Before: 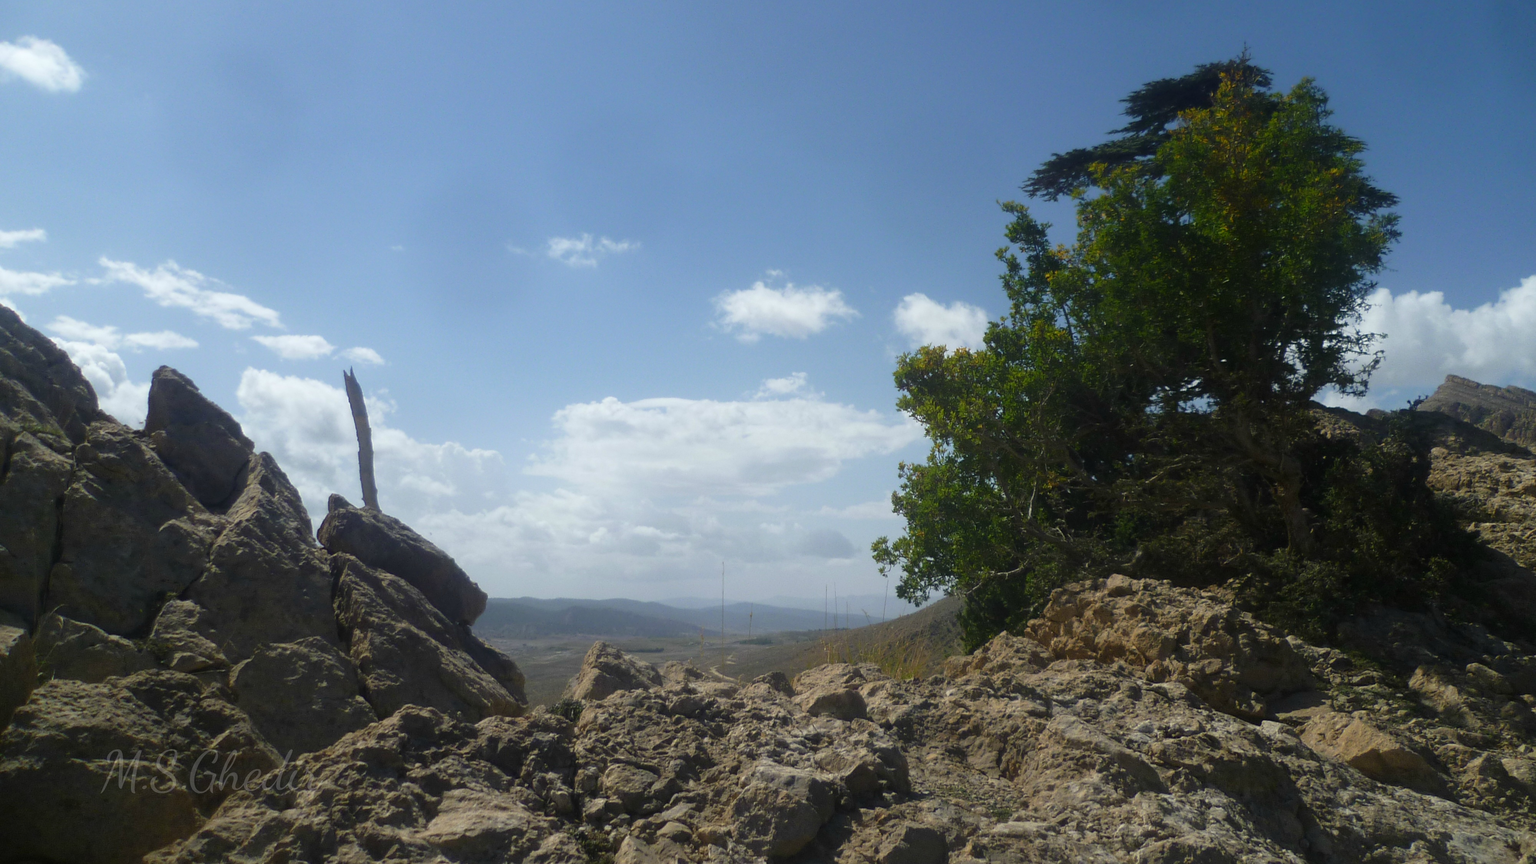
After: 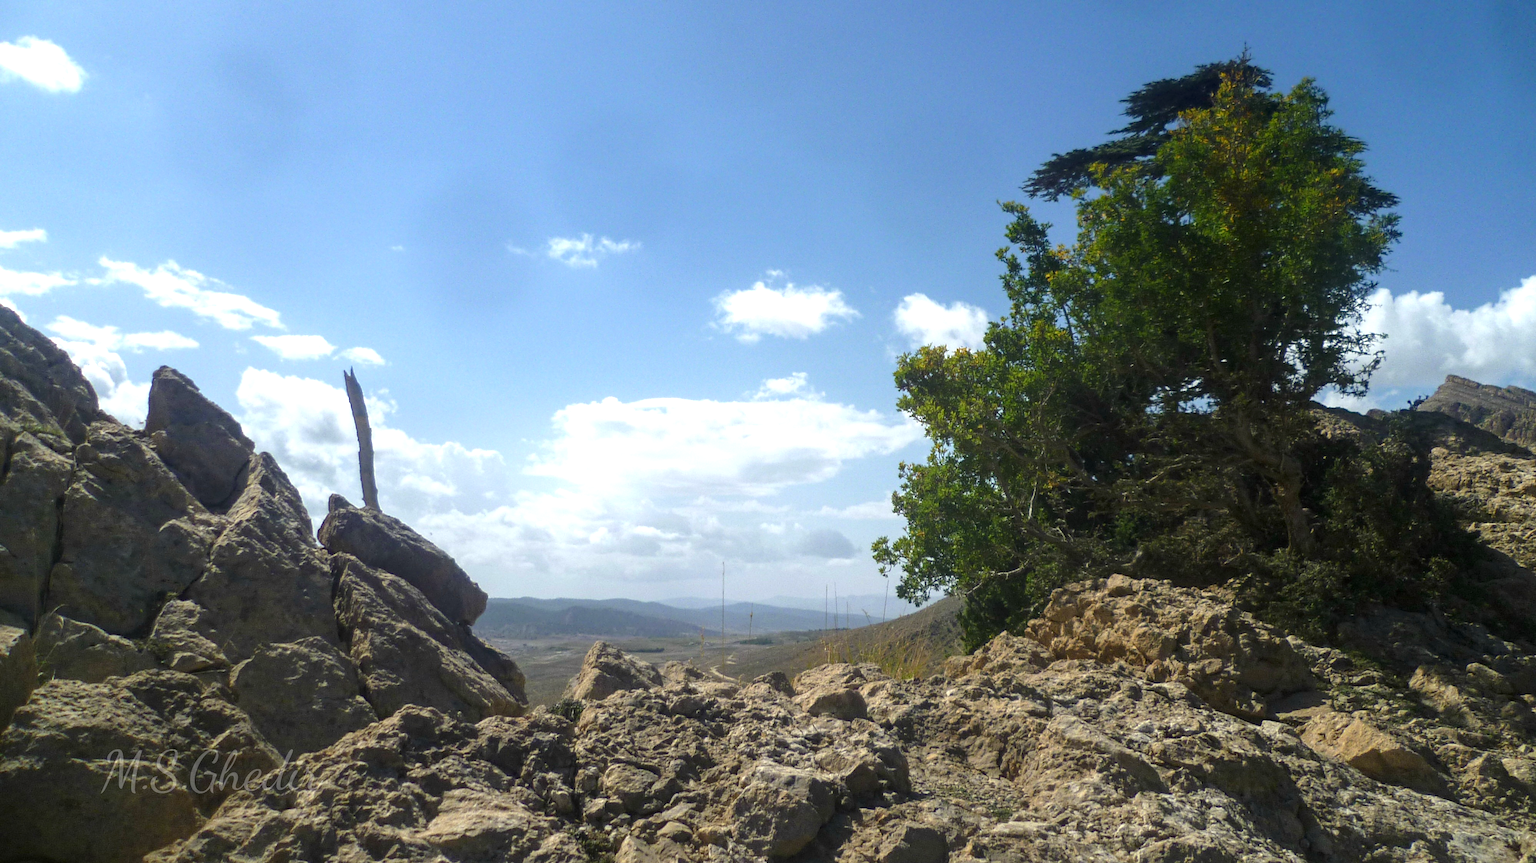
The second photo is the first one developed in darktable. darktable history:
color correction: highlights b* 0.016
haze removal: compatibility mode true, adaptive false
local contrast: on, module defaults
exposure: black level correction 0, exposure 0.696 EV, compensate exposure bias true, compensate highlight preservation false
